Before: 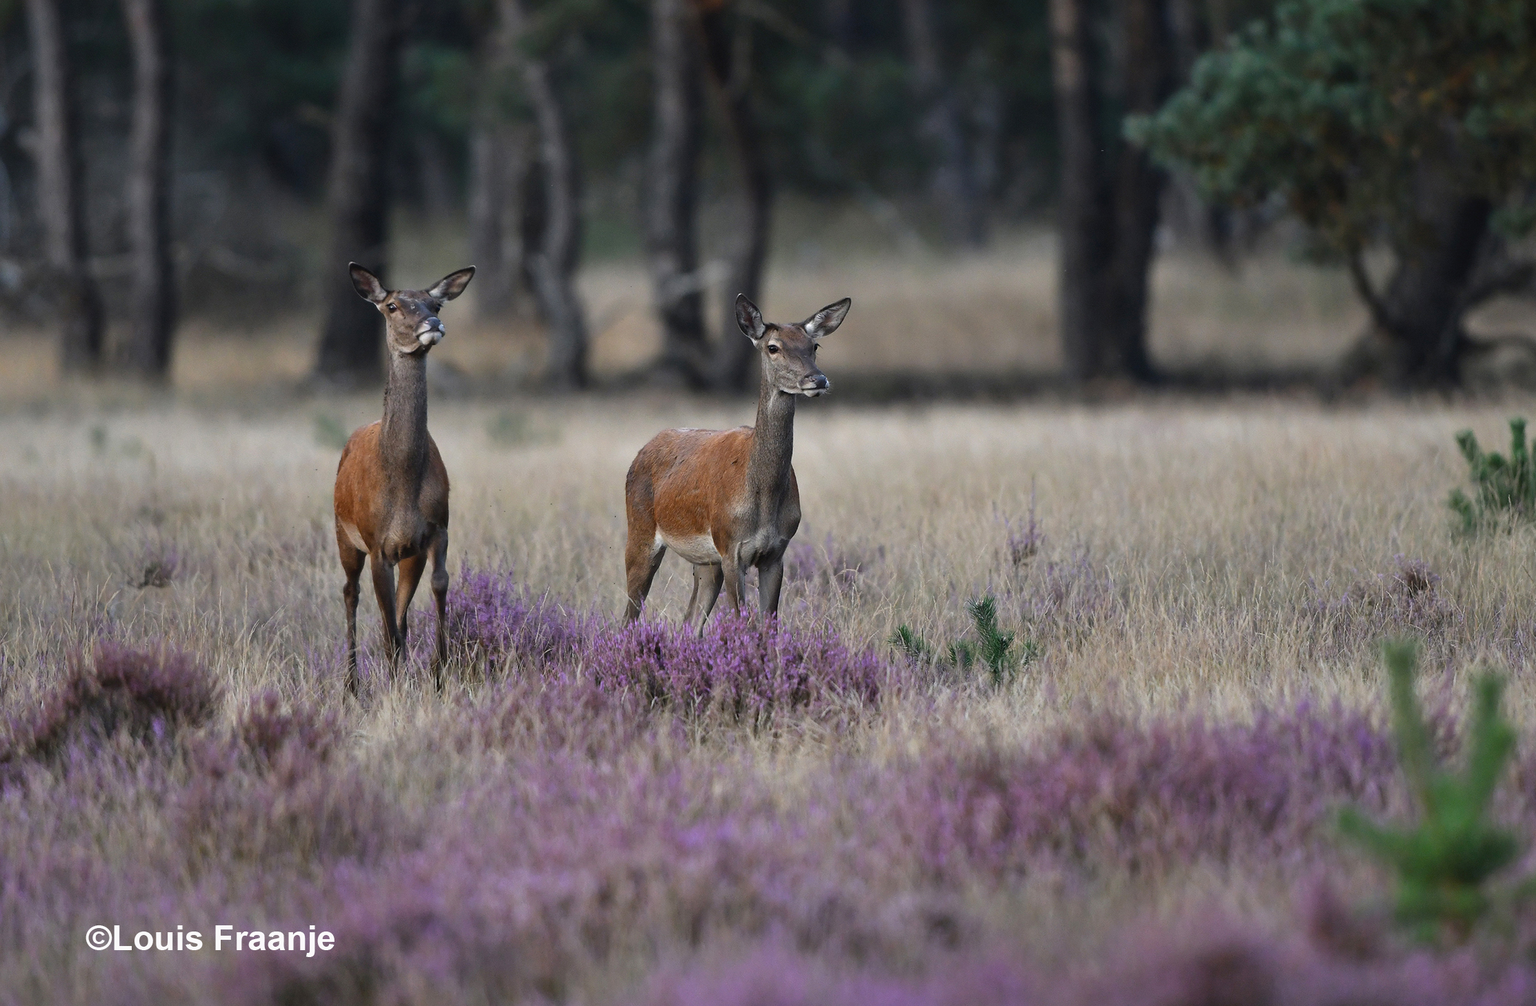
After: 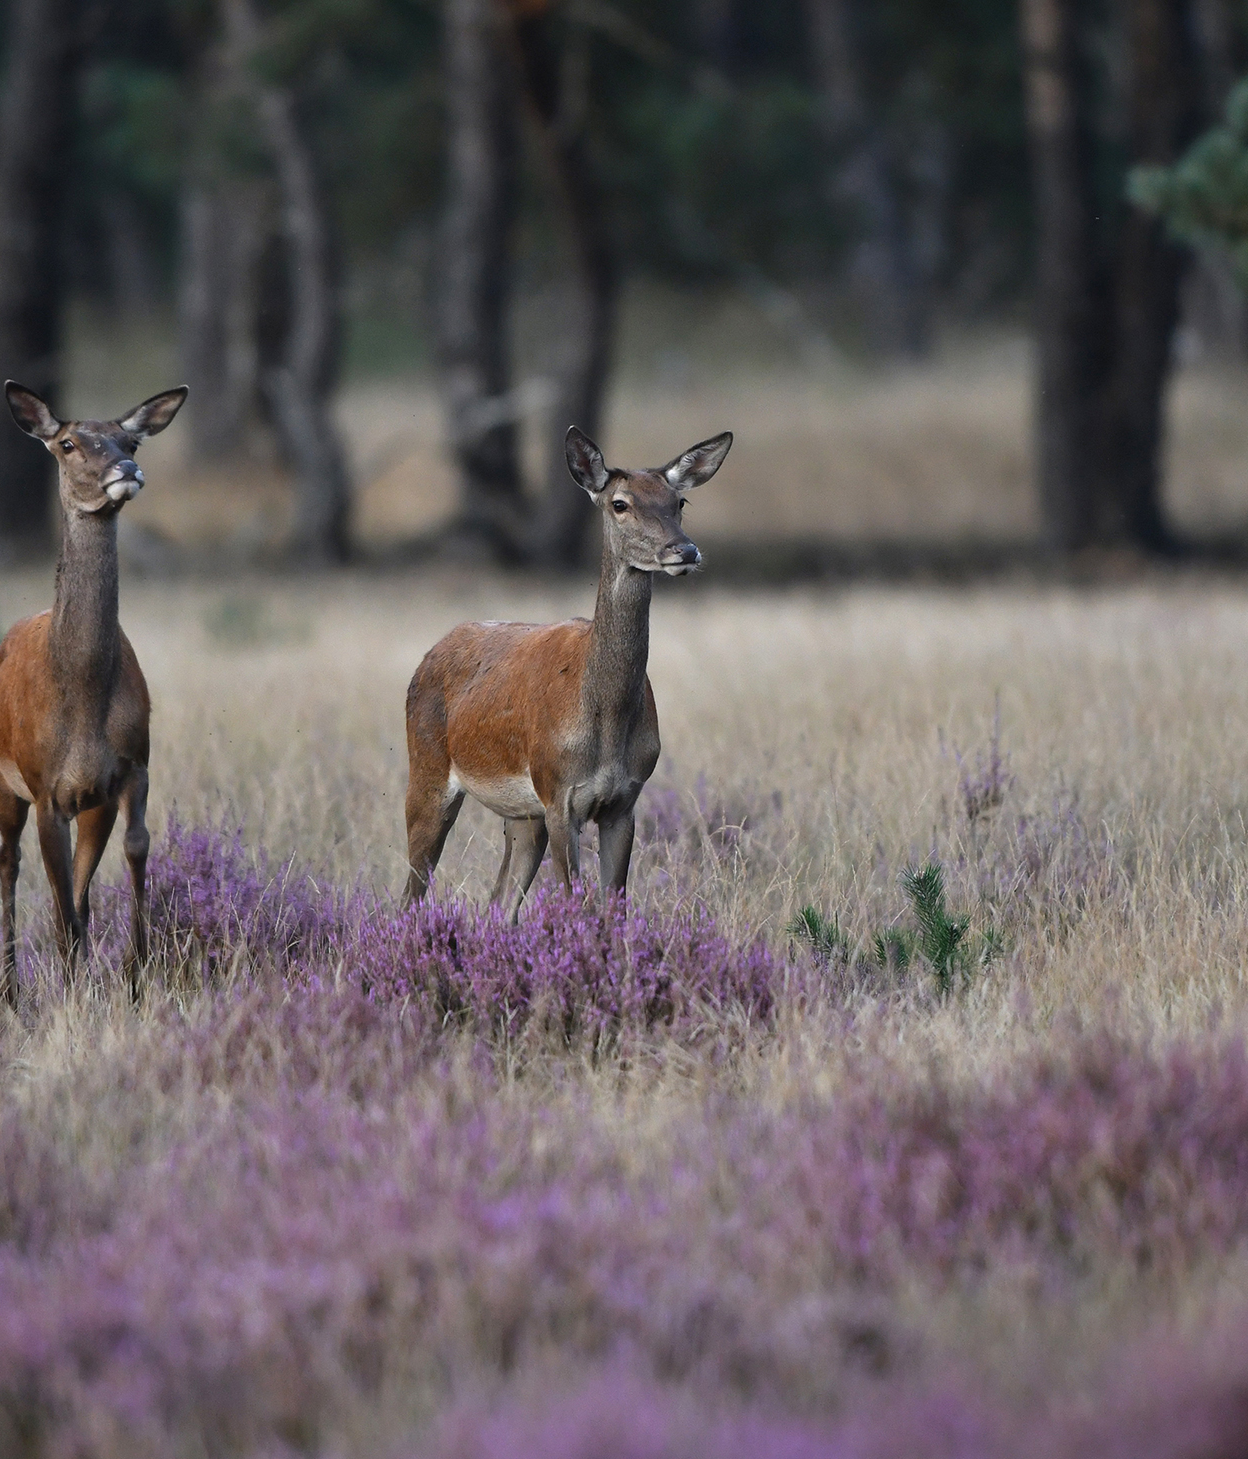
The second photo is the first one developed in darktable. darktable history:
crop and rotate: left 22.527%, right 21.4%
